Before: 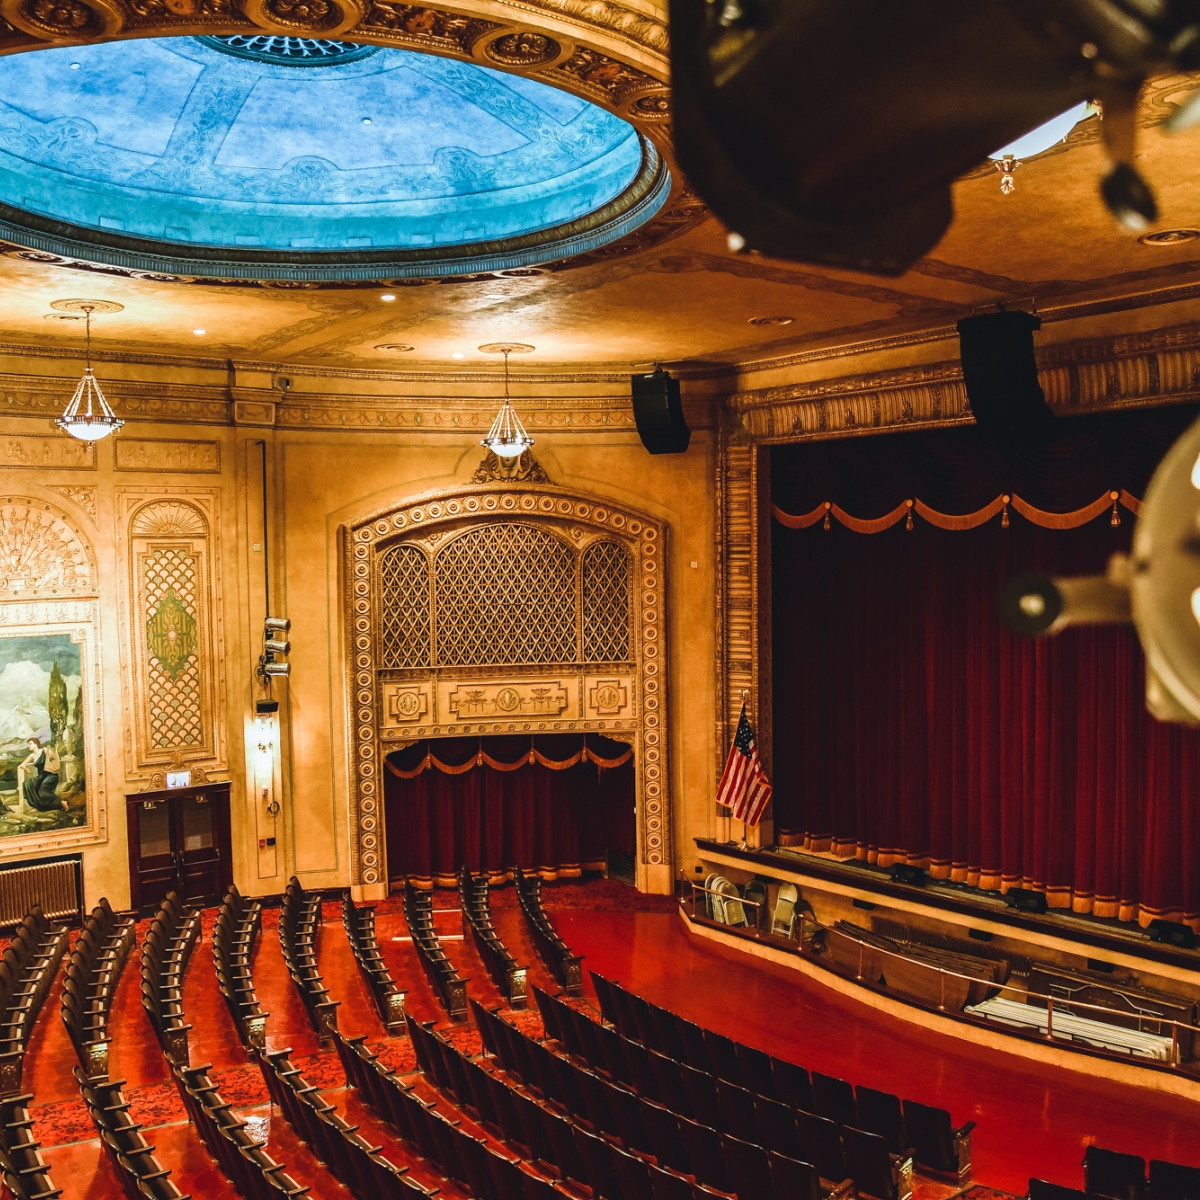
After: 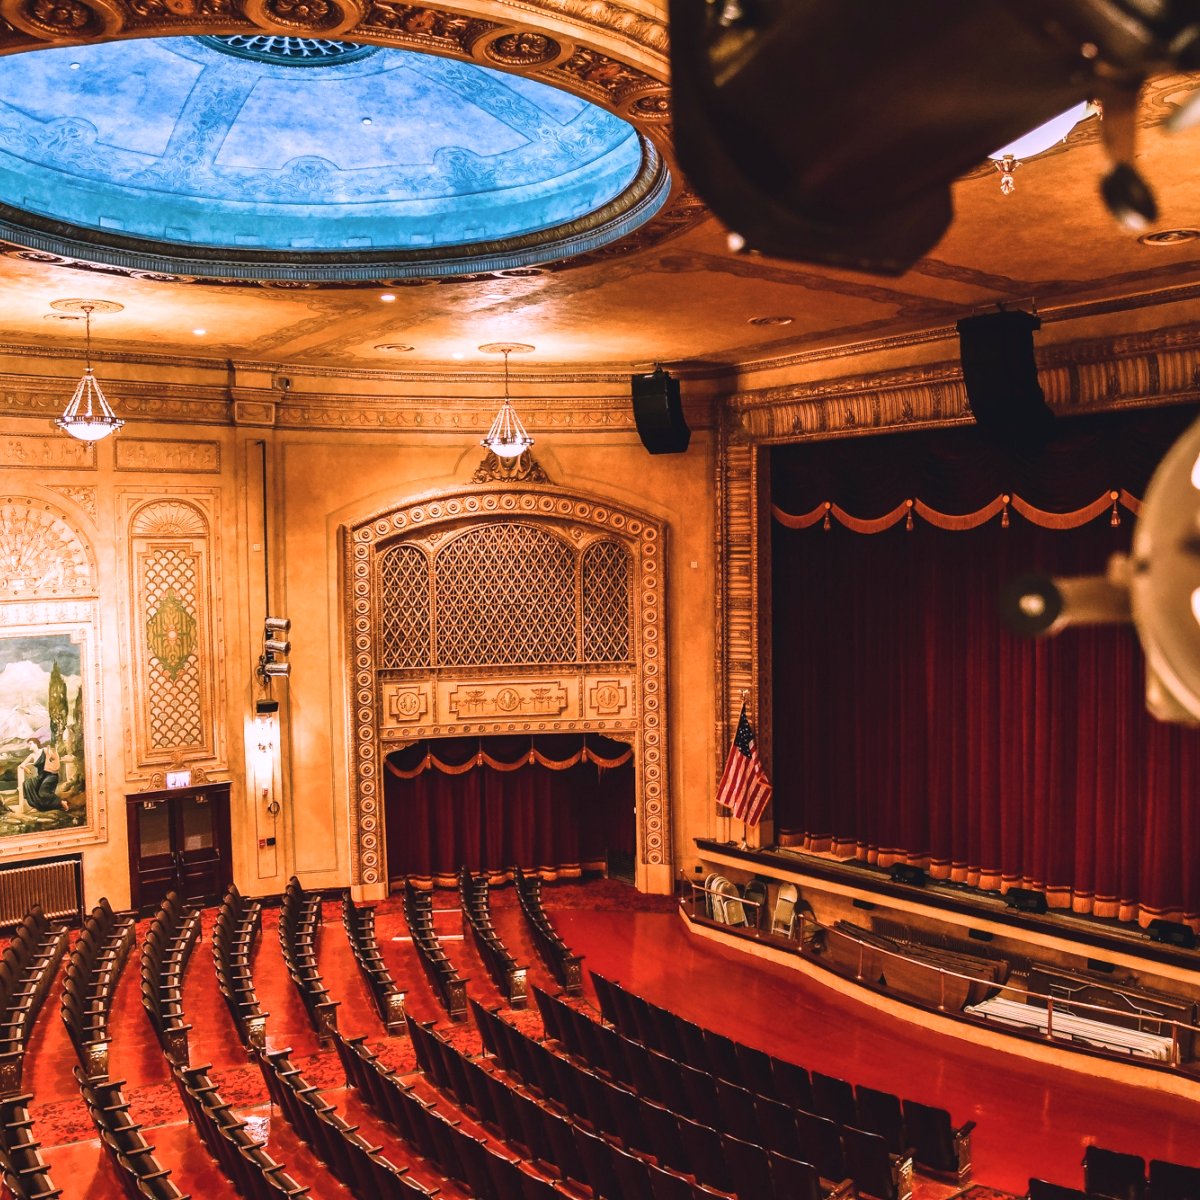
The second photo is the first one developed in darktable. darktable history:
white balance: red 1.188, blue 1.11
color balance rgb: linear chroma grading › shadows -3%, linear chroma grading › highlights -4%
contrast brightness saturation: saturation -0.04
